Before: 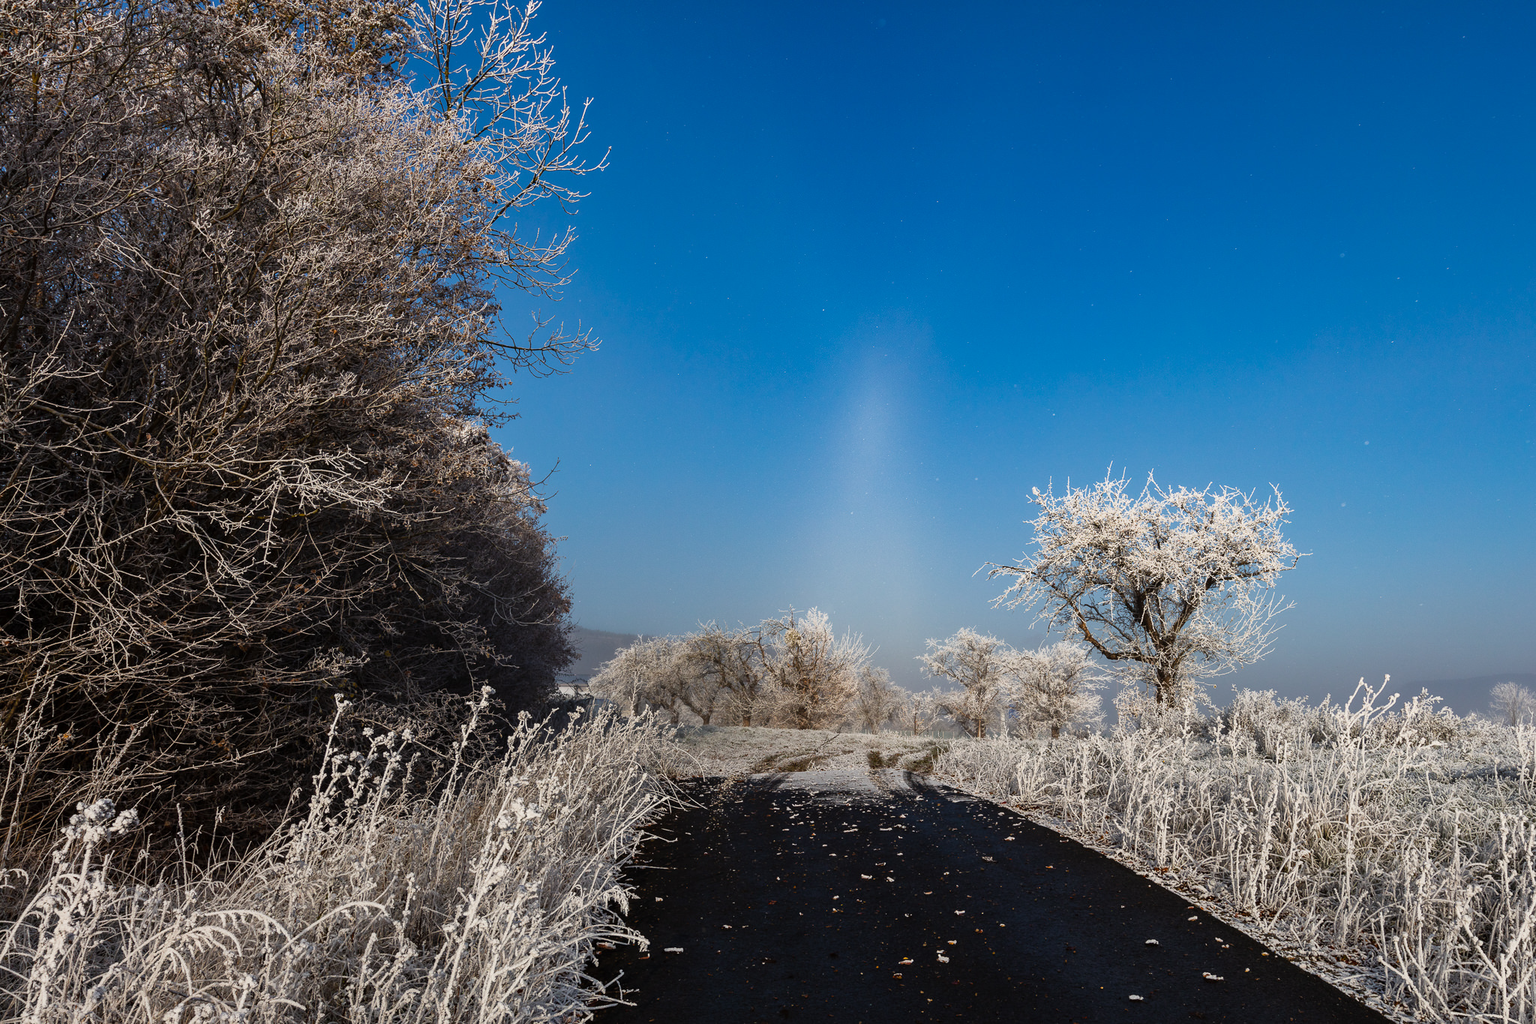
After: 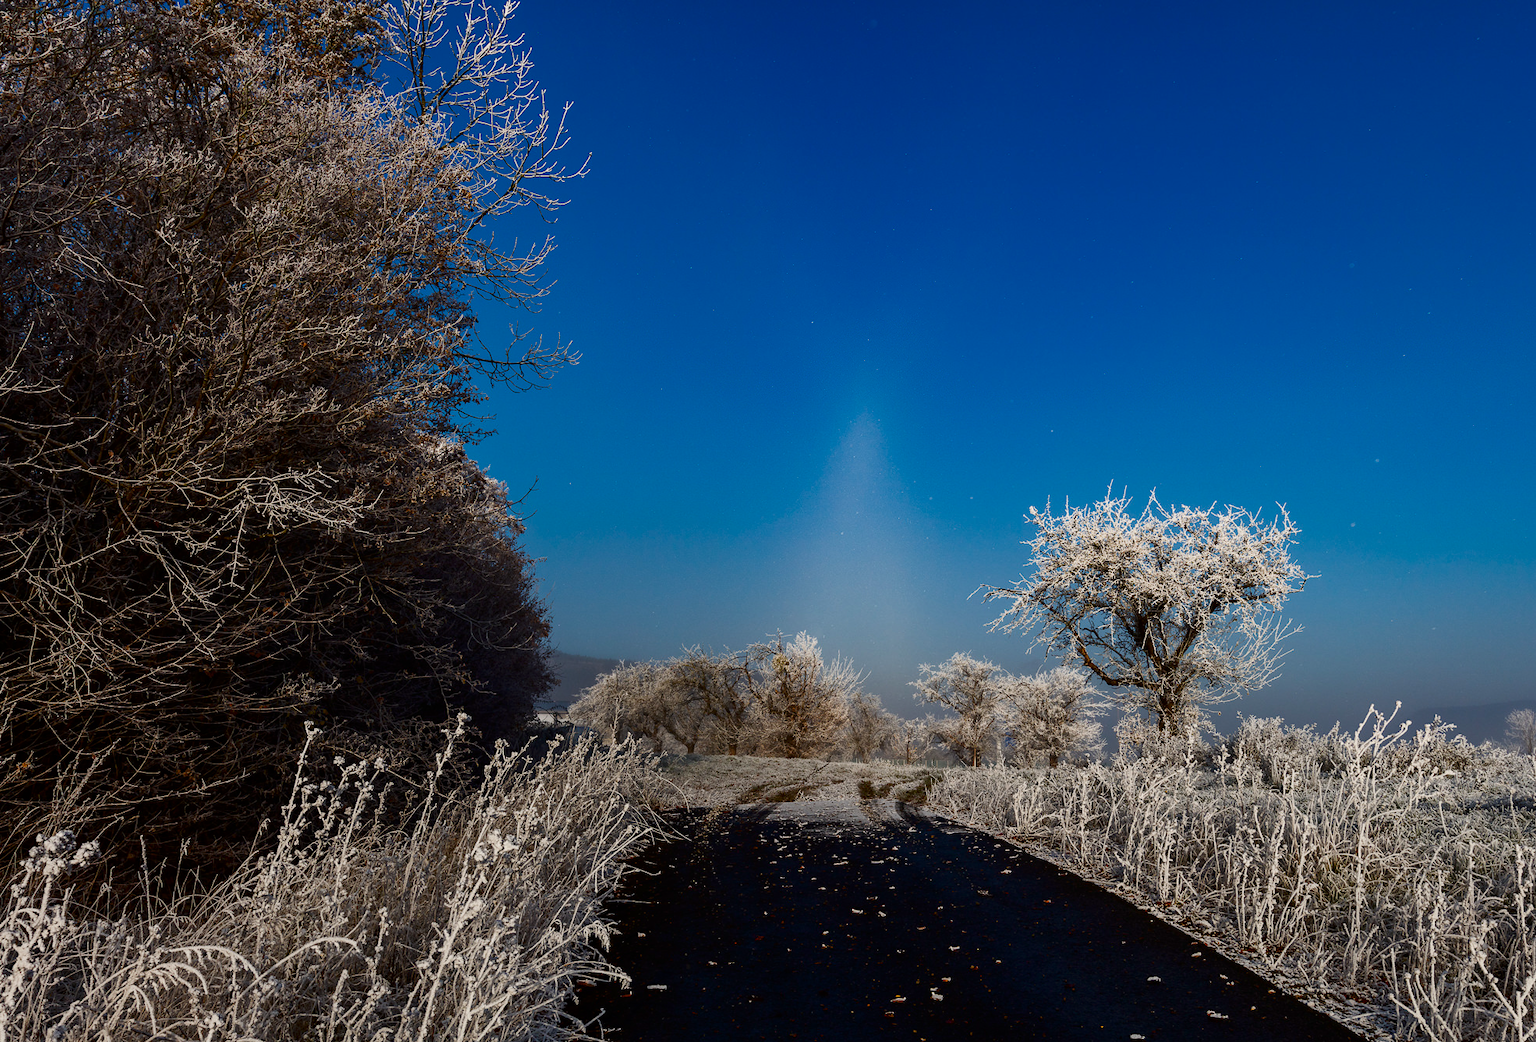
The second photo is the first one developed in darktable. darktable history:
exposure: compensate highlight preservation false
contrast brightness saturation: brightness -0.251, saturation 0.2
crop and rotate: left 2.752%, right 1.04%, bottom 2.012%
